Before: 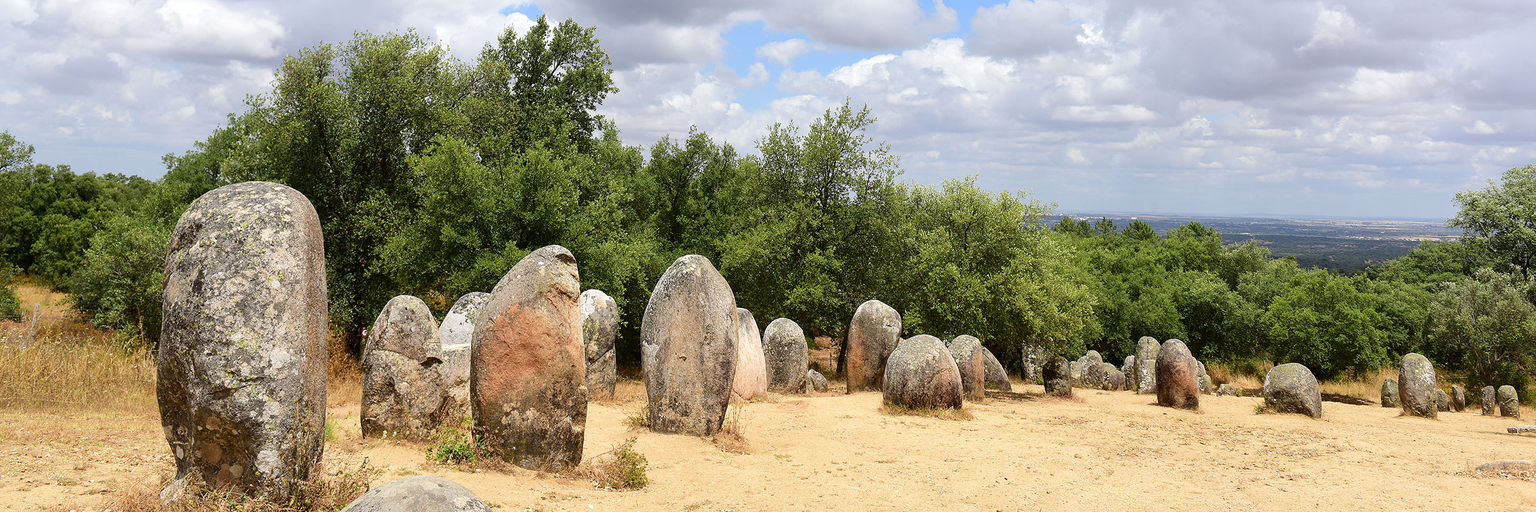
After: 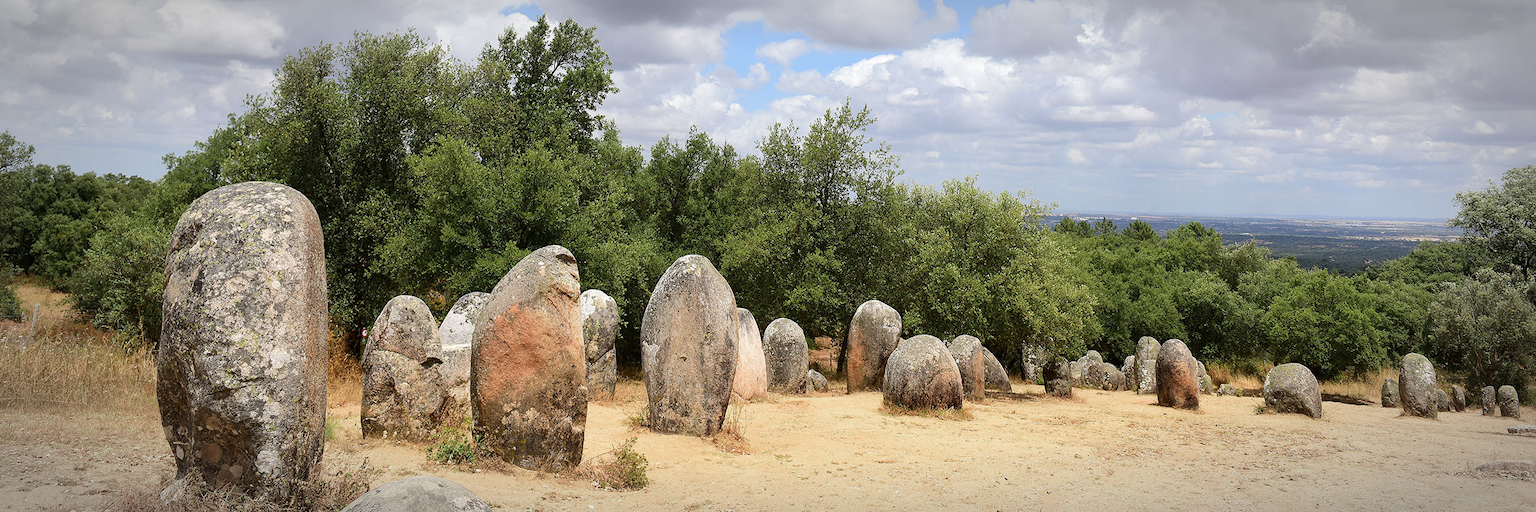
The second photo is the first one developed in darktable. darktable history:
vignetting: automatic ratio true
color zones: curves: ch0 [(0, 0.5) (0.143, 0.5) (0.286, 0.456) (0.429, 0.5) (0.571, 0.5) (0.714, 0.5) (0.857, 0.5) (1, 0.5)]; ch1 [(0, 0.5) (0.143, 0.5) (0.286, 0.422) (0.429, 0.5) (0.571, 0.5) (0.714, 0.5) (0.857, 0.5) (1, 0.5)]
